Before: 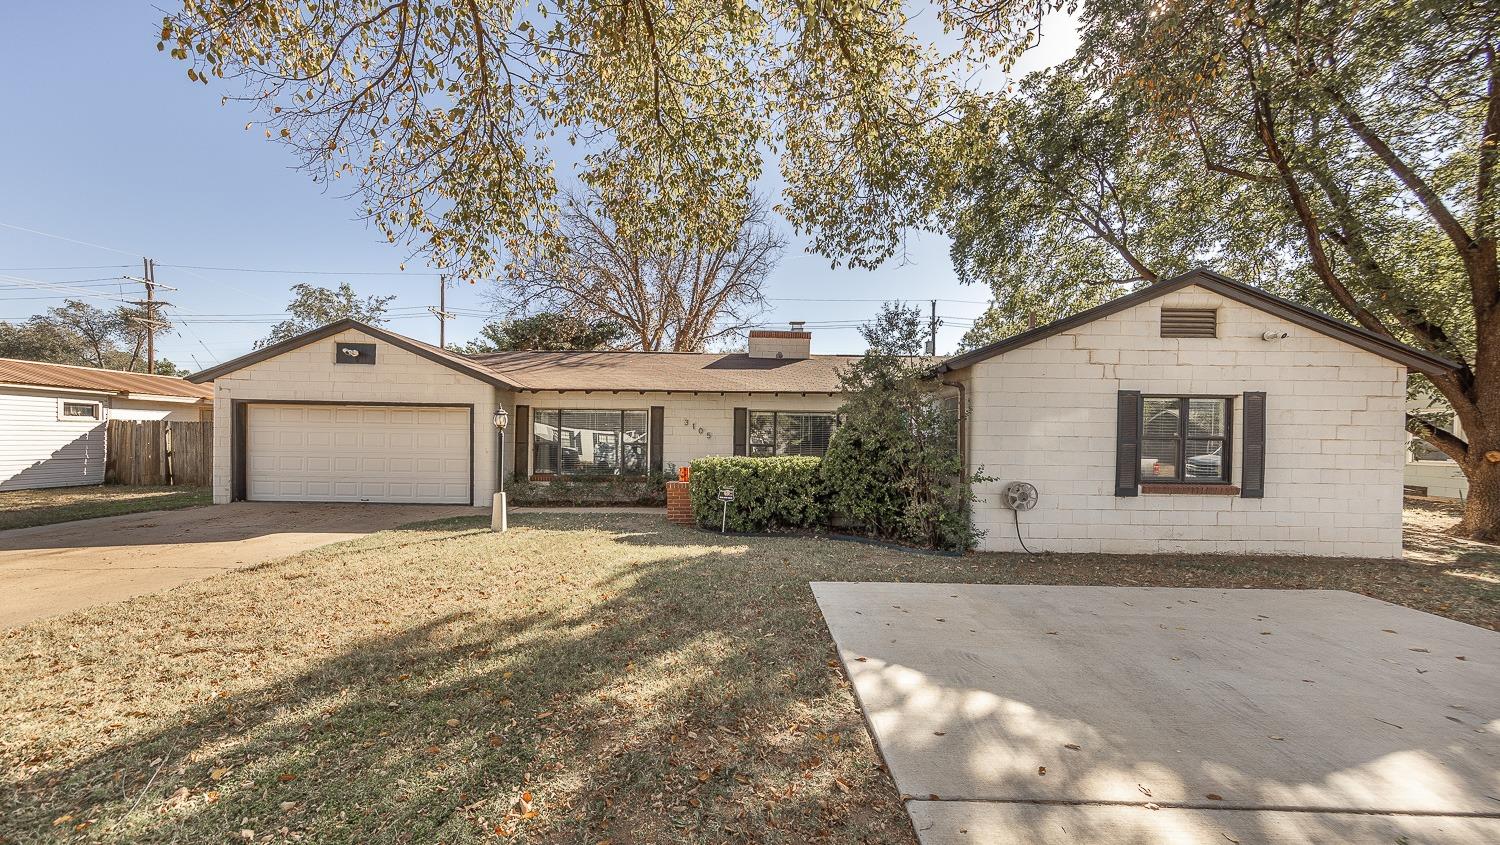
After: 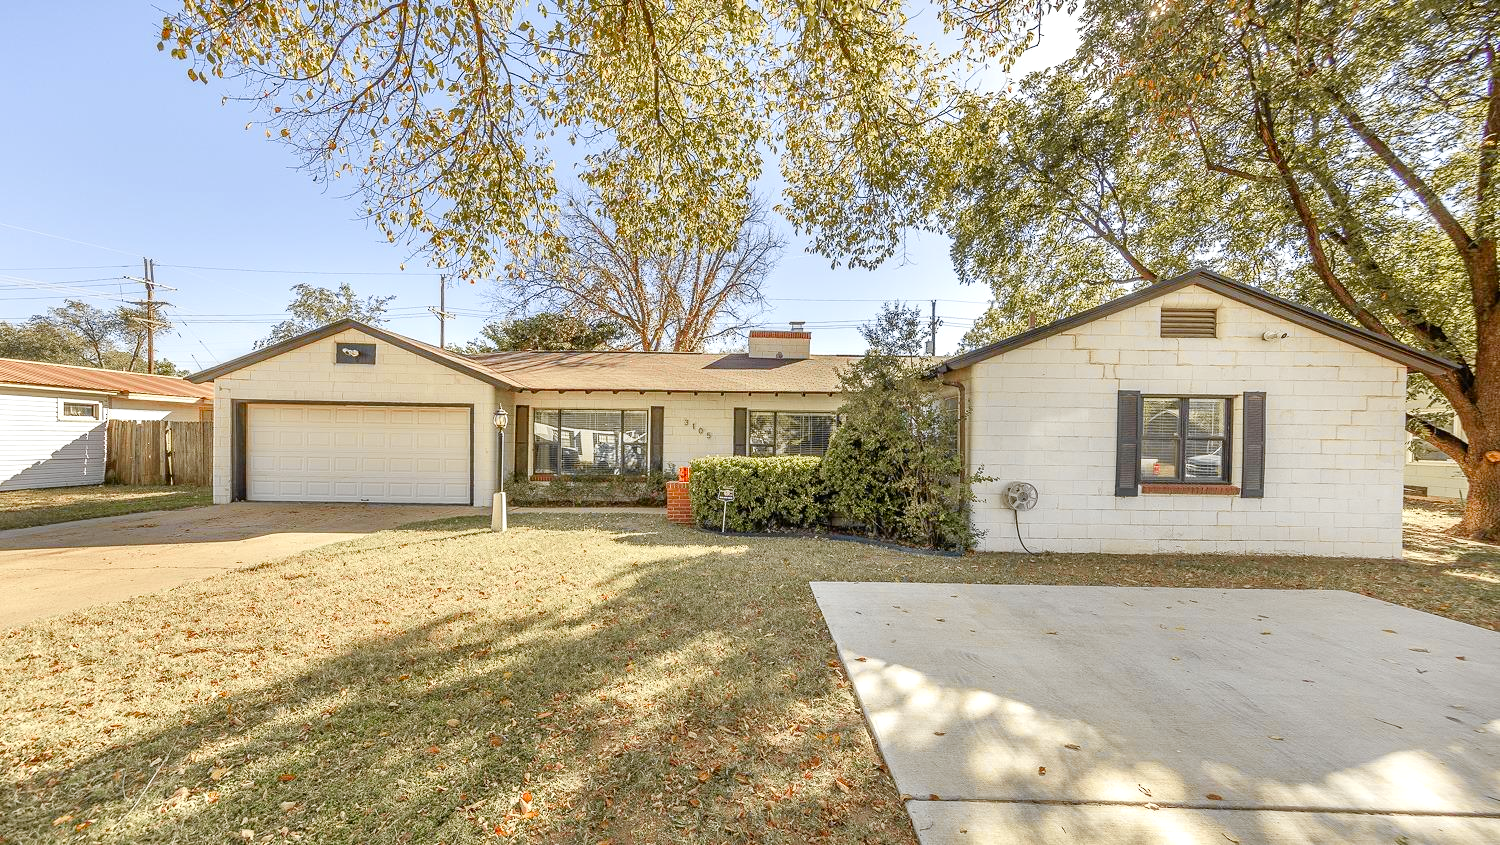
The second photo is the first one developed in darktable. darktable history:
tone curve: curves: ch0 [(0, 0) (0.07, 0.052) (0.23, 0.254) (0.486, 0.53) (0.822, 0.825) (0.994, 0.955)]; ch1 [(0, 0) (0.226, 0.261) (0.379, 0.442) (0.469, 0.472) (0.495, 0.495) (0.514, 0.504) (0.561, 0.568) (0.59, 0.612) (1, 1)]; ch2 [(0, 0) (0.269, 0.299) (0.459, 0.441) (0.498, 0.499) (0.523, 0.52) (0.551, 0.576) (0.629, 0.643) (0.659, 0.681) (0.718, 0.764) (1, 1)], color space Lab, independent channels, preserve colors none
color balance rgb: perceptual saturation grading › global saturation 20%, perceptual saturation grading › highlights -50%, perceptual saturation grading › shadows 30%, perceptual brilliance grading › global brilliance 10%, perceptual brilliance grading › shadows 15%
